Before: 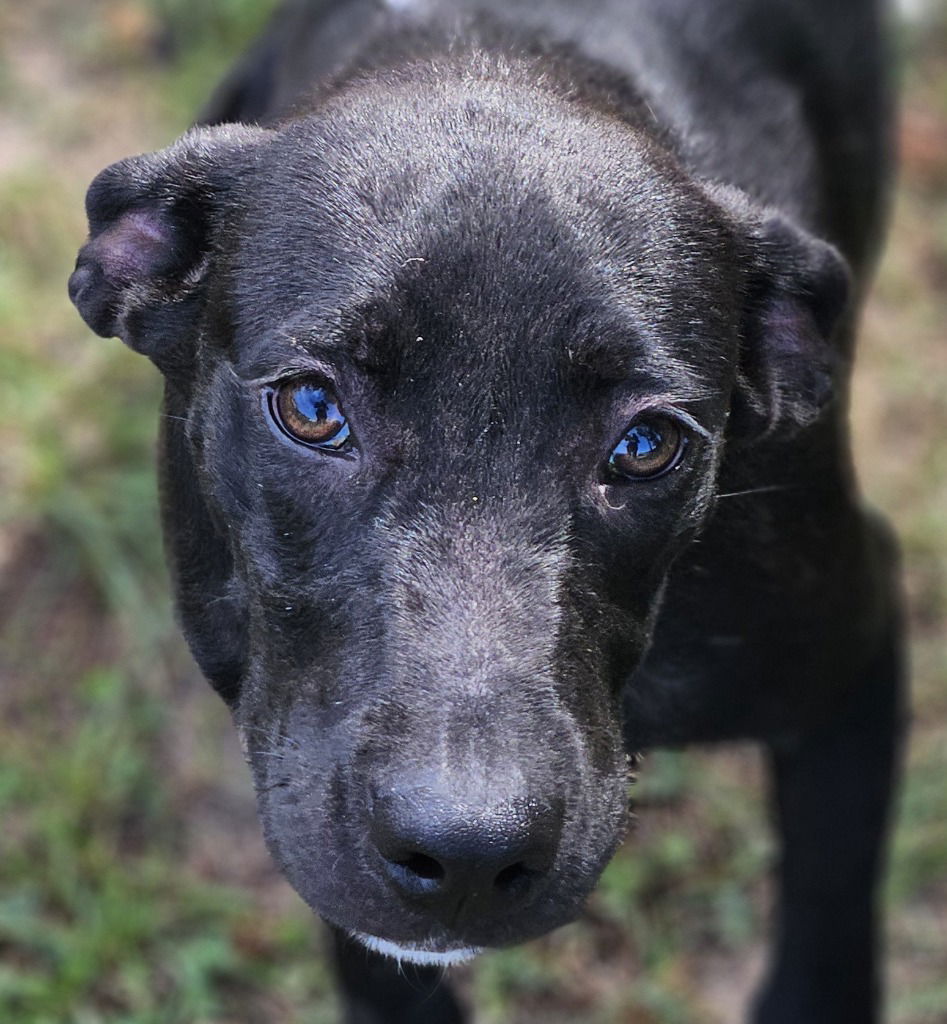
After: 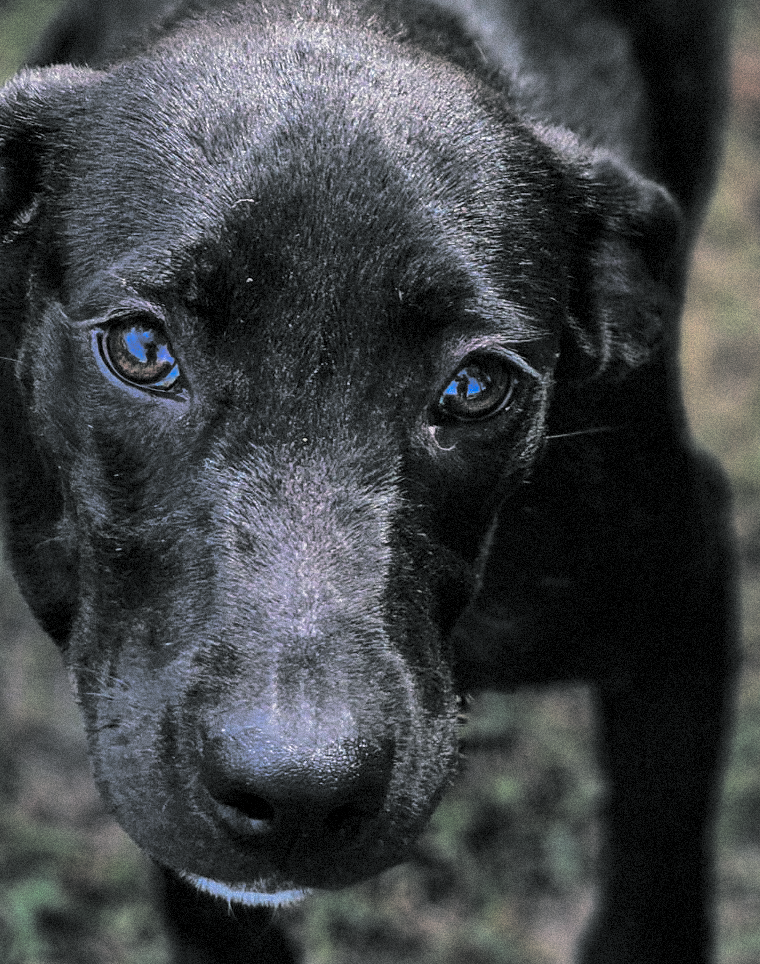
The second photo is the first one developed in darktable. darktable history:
crop and rotate: left 17.959%, top 5.771%, right 1.742%
contrast brightness saturation: brightness -0.2, saturation 0.08
local contrast: on, module defaults
grain: strength 35%, mid-tones bias 0%
split-toning: shadows › hue 190.8°, shadows › saturation 0.05, highlights › hue 54°, highlights › saturation 0.05, compress 0%
color balance rgb: perceptual saturation grading › global saturation 25%, perceptual brilliance grading › mid-tones 10%, perceptual brilliance grading › shadows 15%, global vibrance 20%
